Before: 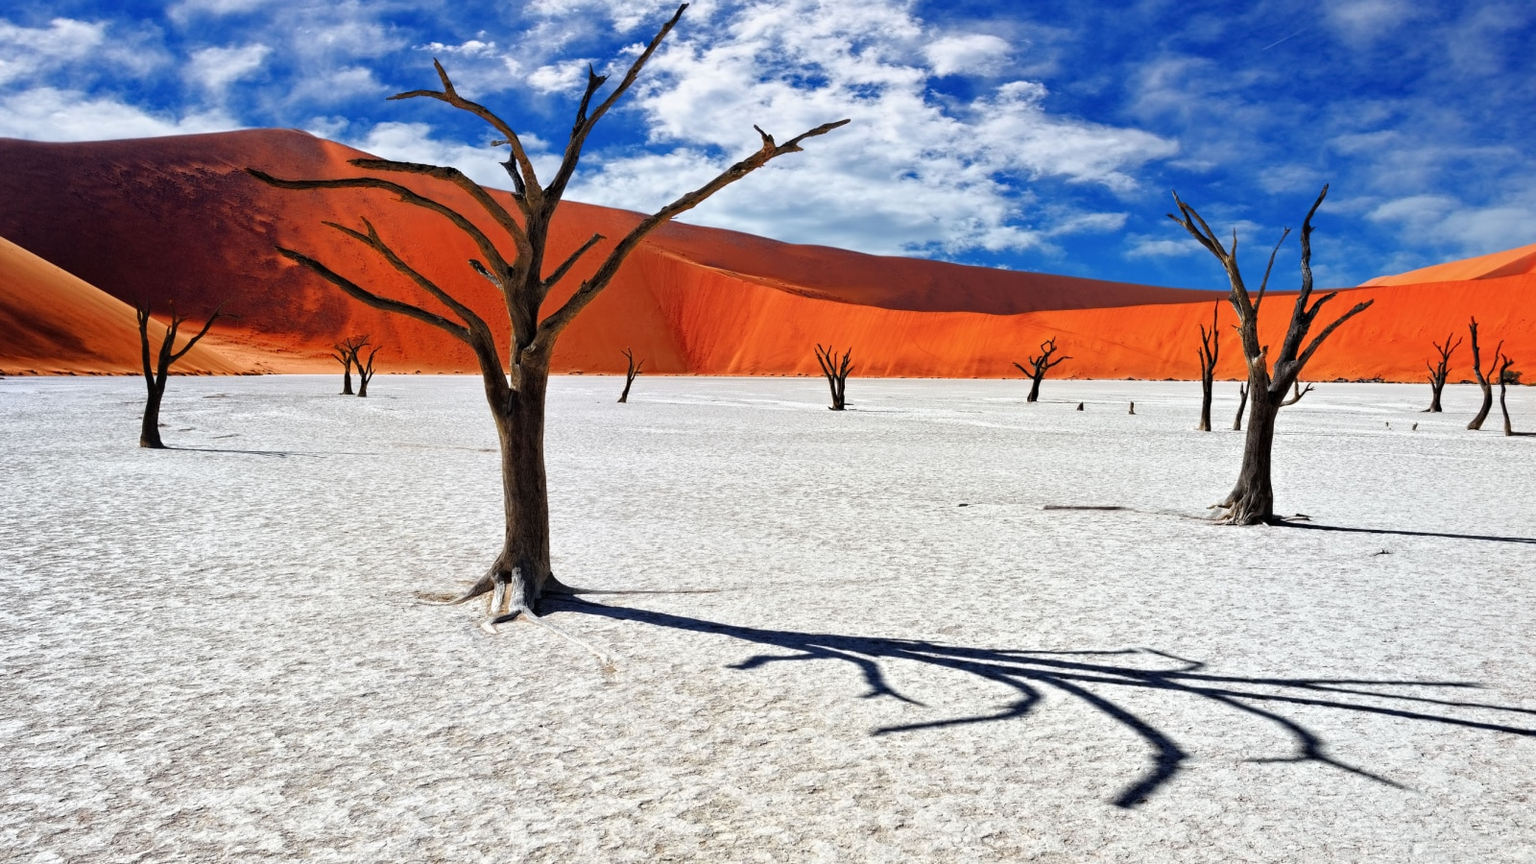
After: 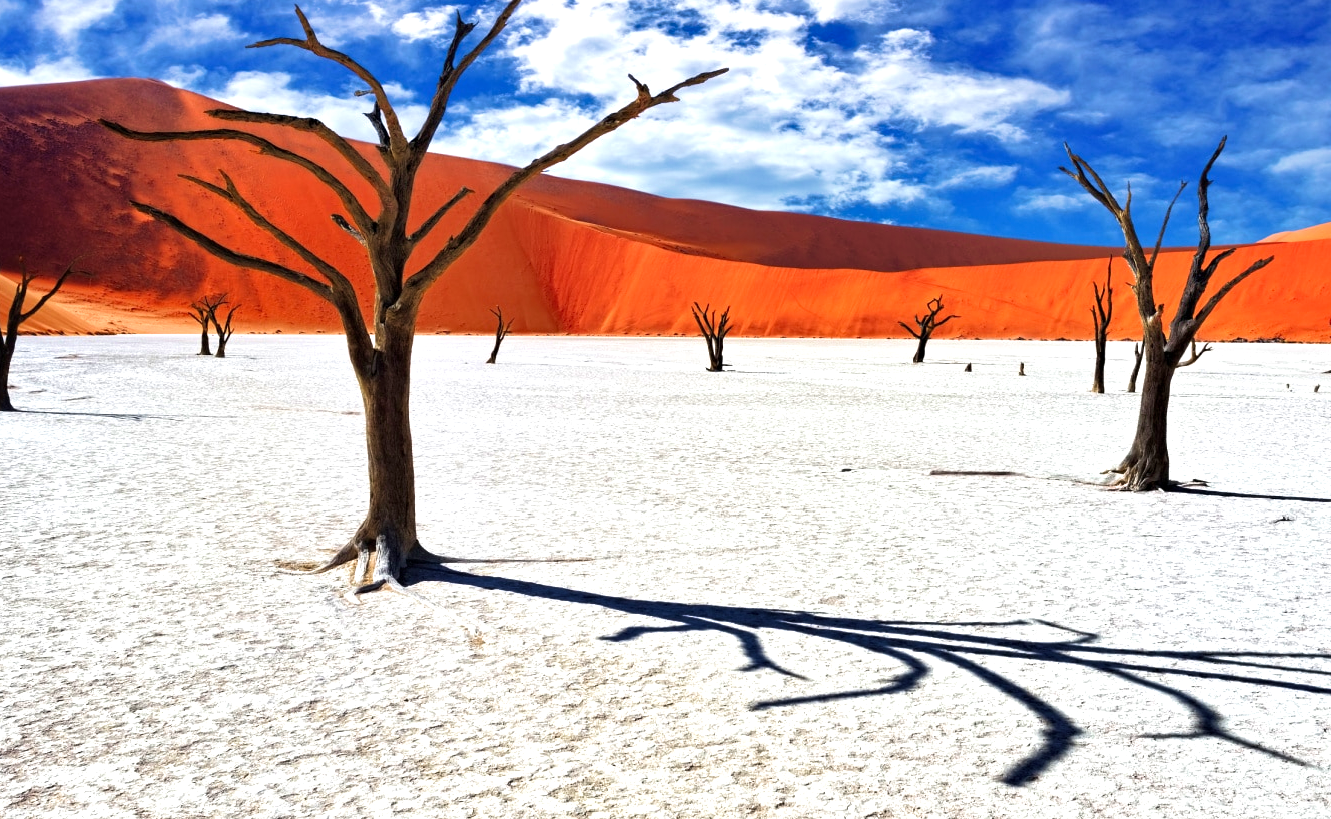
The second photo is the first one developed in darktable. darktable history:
exposure: black level correction 0.001, exposure 0.499 EV, compensate highlight preservation false
shadows and highlights: radius 128.23, shadows 30.35, highlights -31.03, low approximation 0.01, soften with gaussian
velvia: strength 44.77%
crop: left 9.822%, top 6.32%, right 6.941%, bottom 2.587%
